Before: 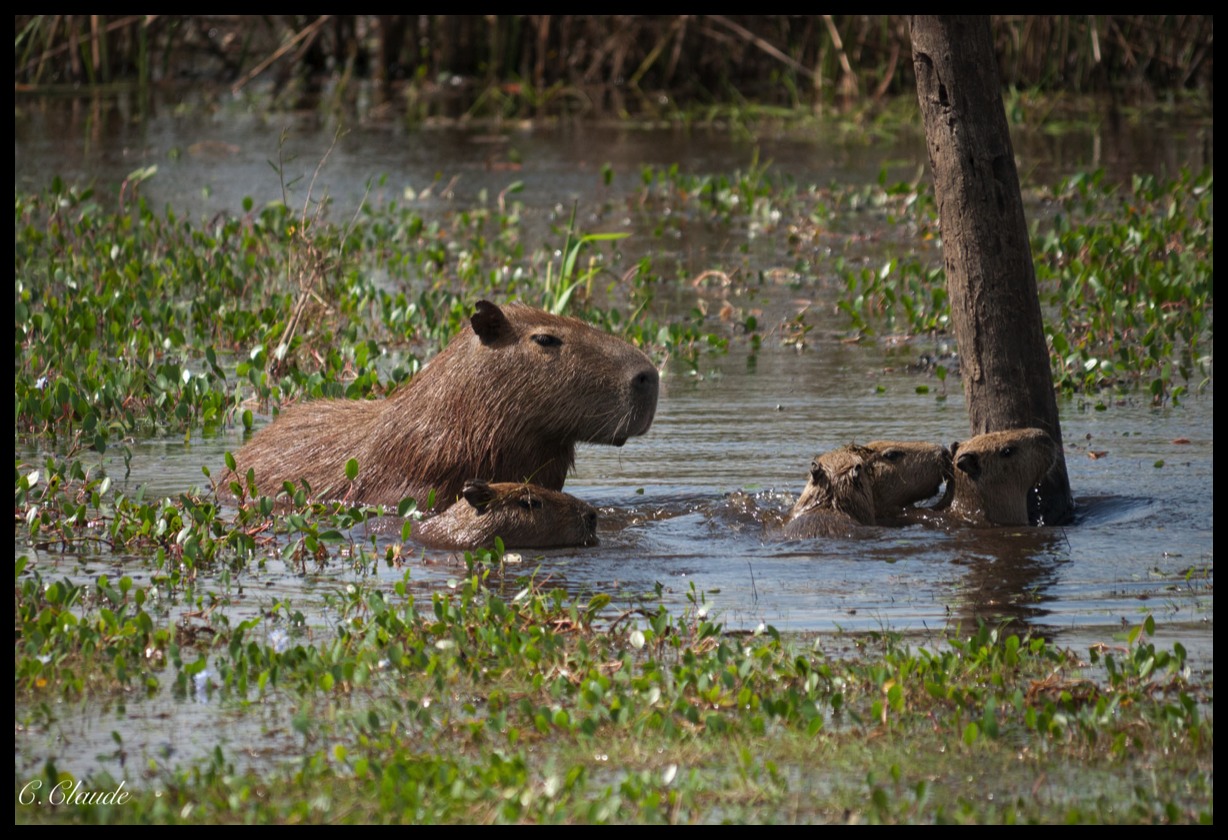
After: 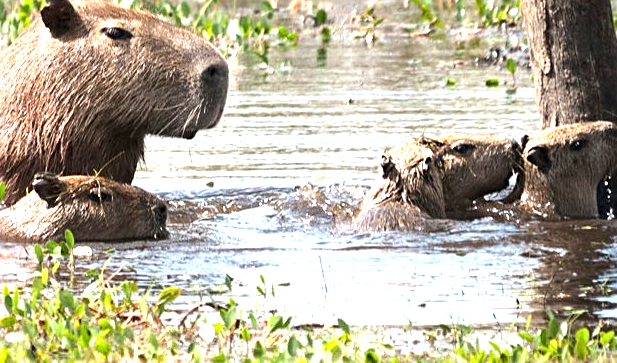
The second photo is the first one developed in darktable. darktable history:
exposure: black level correction 0, exposure 1.1 EV, compensate exposure bias true, compensate highlight preservation false
crop: left 35.03%, top 36.625%, right 14.663%, bottom 20.057%
sharpen: on, module defaults
tone equalizer: -8 EV -0.75 EV, -7 EV -0.7 EV, -6 EV -0.6 EV, -5 EV -0.4 EV, -3 EV 0.4 EV, -2 EV 0.6 EV, -1 EV 0.7 EV, +0 EV 0.75 EV, edges refinement/feathering 500, mask exposure compensation -1.57 EV, preserve details no
